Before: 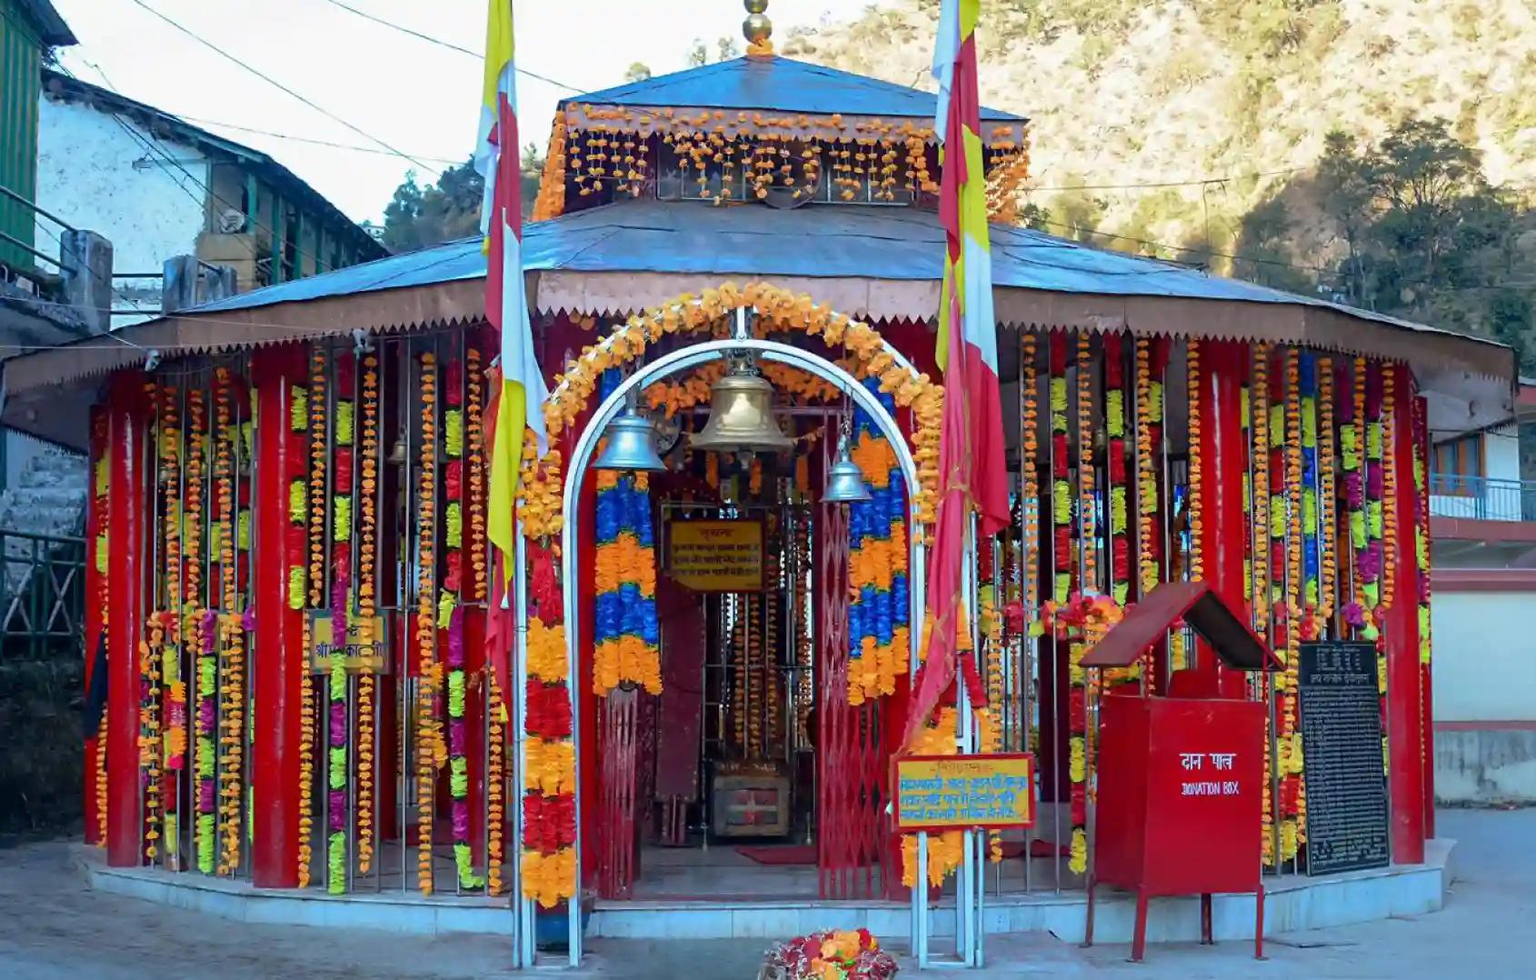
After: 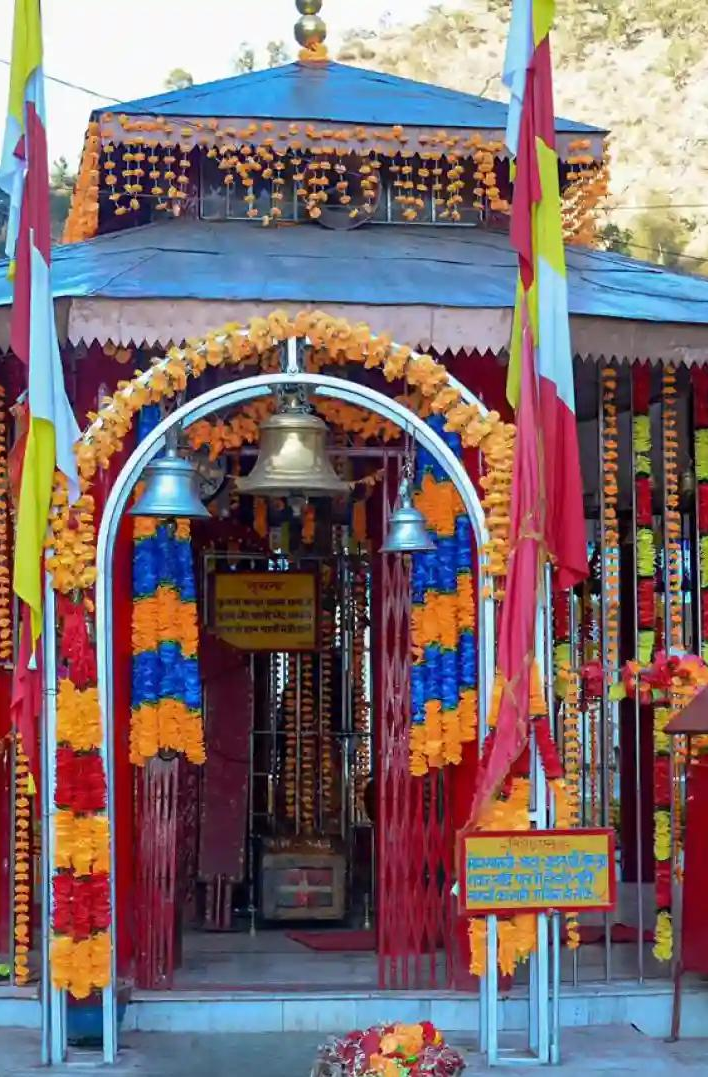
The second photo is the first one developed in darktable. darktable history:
crop: left 31.005%, right 27.099%
